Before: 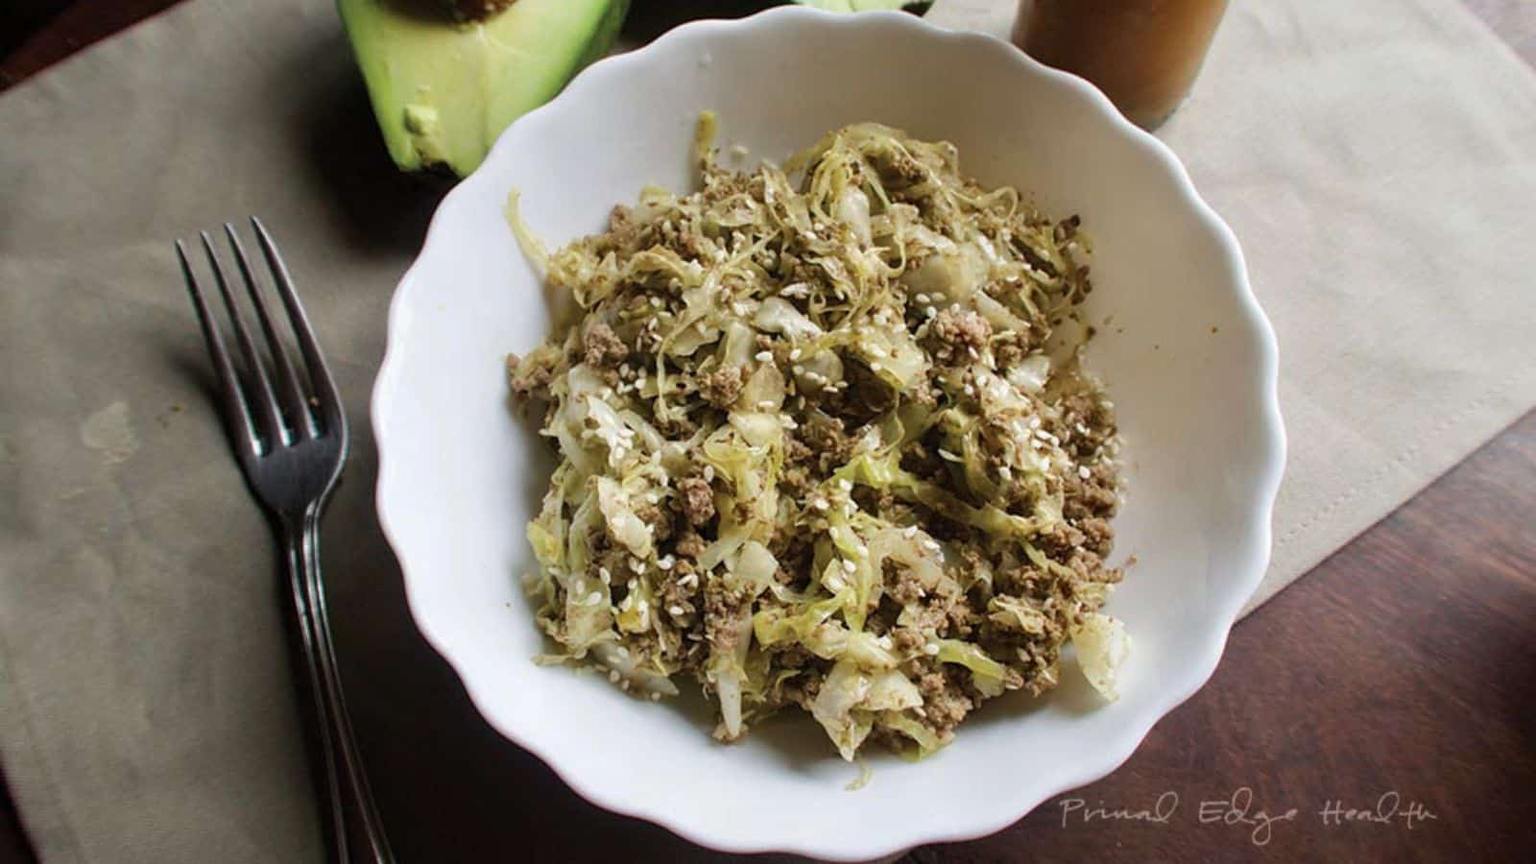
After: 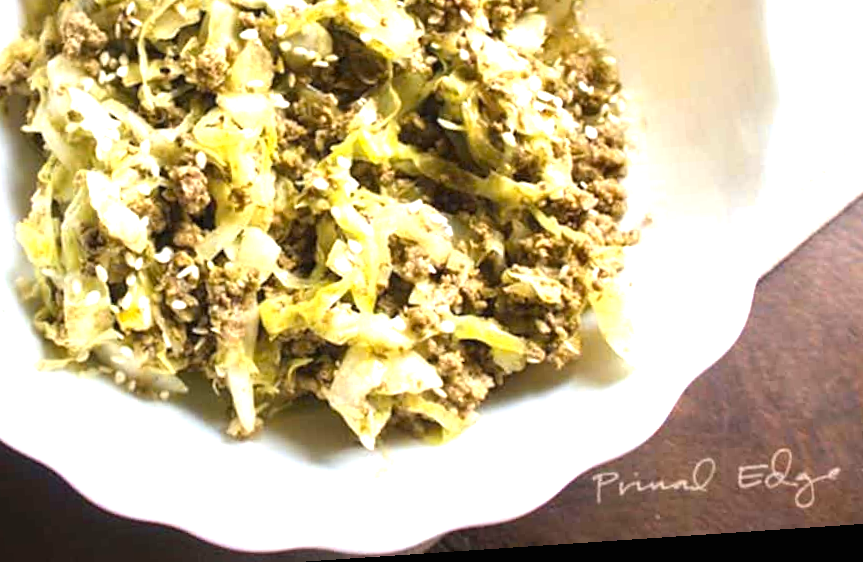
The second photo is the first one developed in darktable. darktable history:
crop: left 34.479%, top 38.822%, right 13.718%, bottom 5.172%
exposure: black level correction 0, exposure 1.45 EV, compensate exposure bias true, compensate highlight preservation false
rotate and perspective: rotation -4.2°, shear 0.006, automatic cropping off
color contrast: green-magenta contrast 0.85, blue-yellow contrast 1.25, unbound 0
